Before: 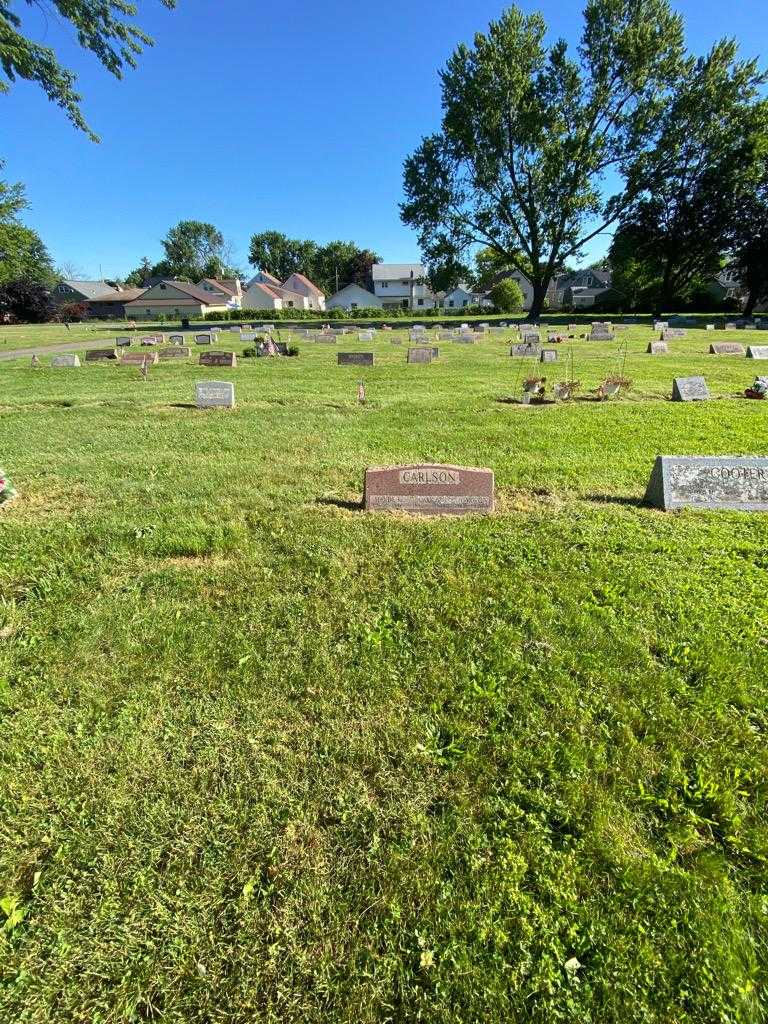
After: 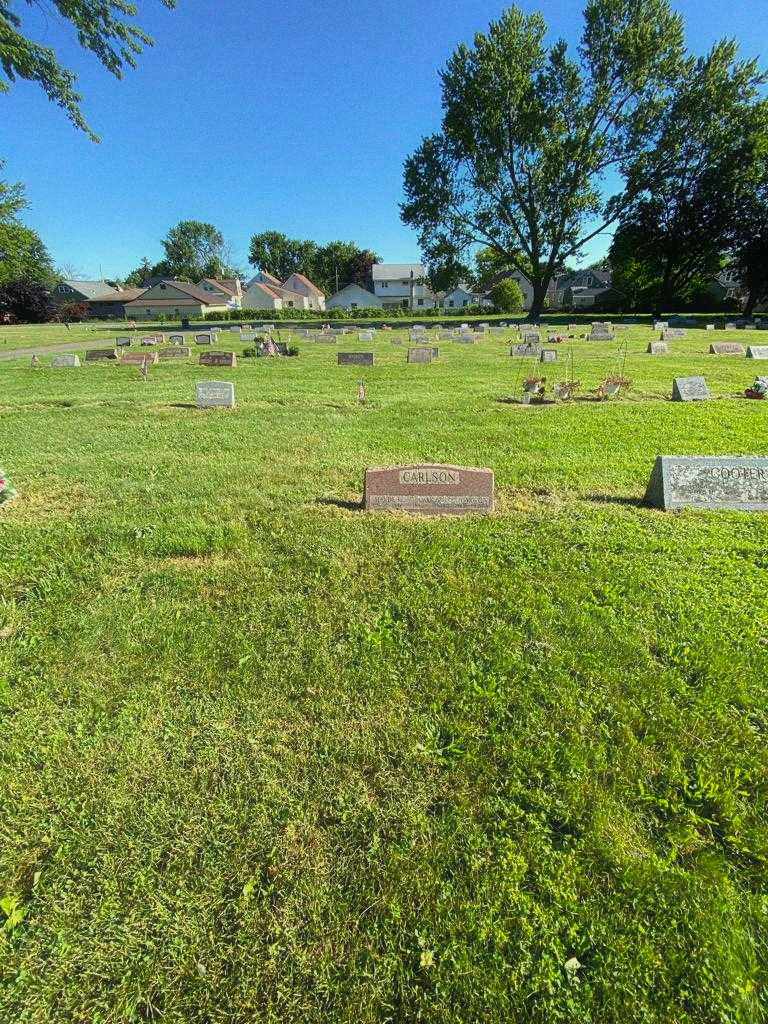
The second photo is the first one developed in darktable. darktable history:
color correction: highlights a* -4.73, highlights b* 5.06, saturation 0.97
contrast equalizer: y [[0.5, 0.496, 0.435, 0.435, 0.496, 0.5], [0.5 ×6], [0.5 ×6], [0 ×6], [0 ×6]]
grain: coarseness 7.08 ISO, strength 21.67%, mid-tones bias 59.58%
